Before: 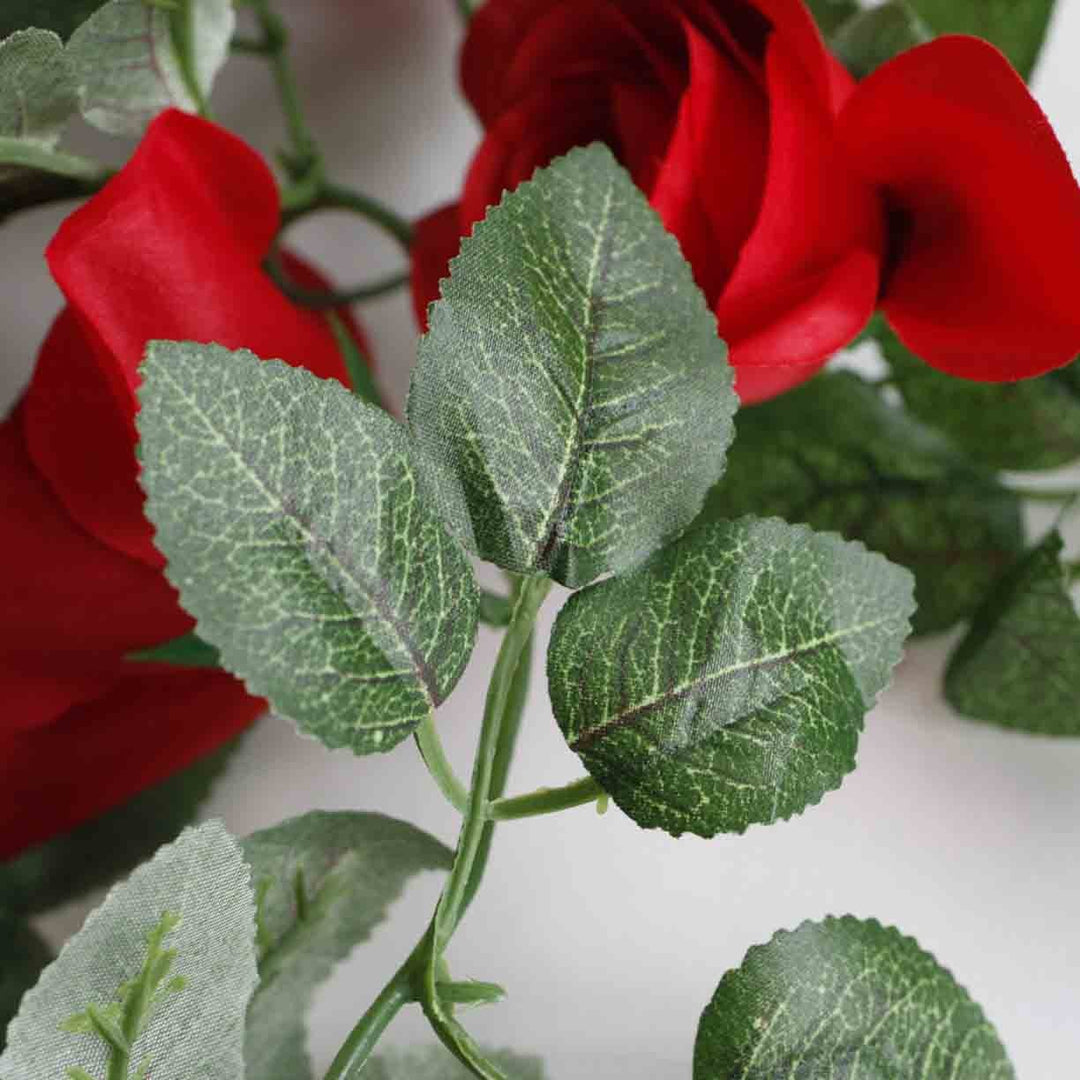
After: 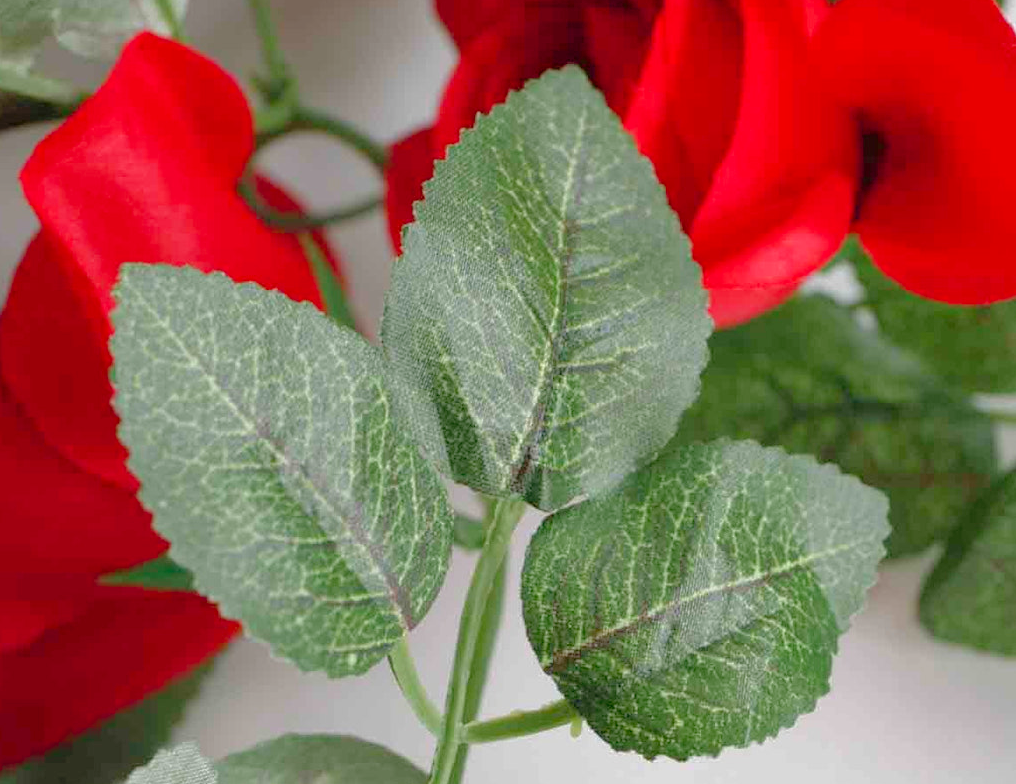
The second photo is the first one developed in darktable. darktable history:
tone equalizer: edges refinement/feathering 500, mask exposure compensation -1.57 EV, preserve details no
crop: left 2.412%, top 7.165%, right 3.43%, bottom 20.199%
tone curve: curves: ch0 [(0, 0) (0.004, 0.008) (0.077, 0.156) (0.169, 0.29) (0.774, 0.774) (1, 1)], color space Lab, linked channels, preserve colors none
